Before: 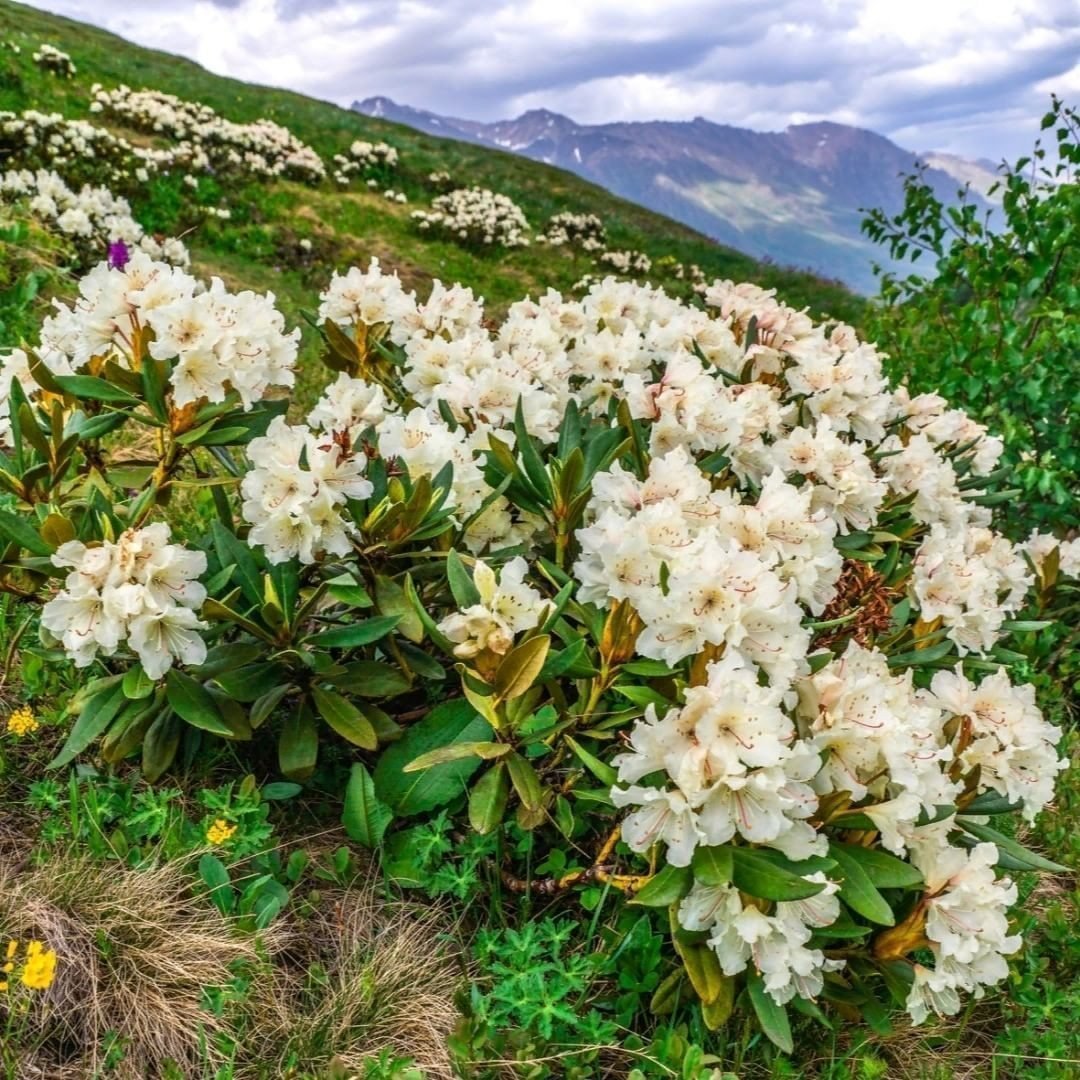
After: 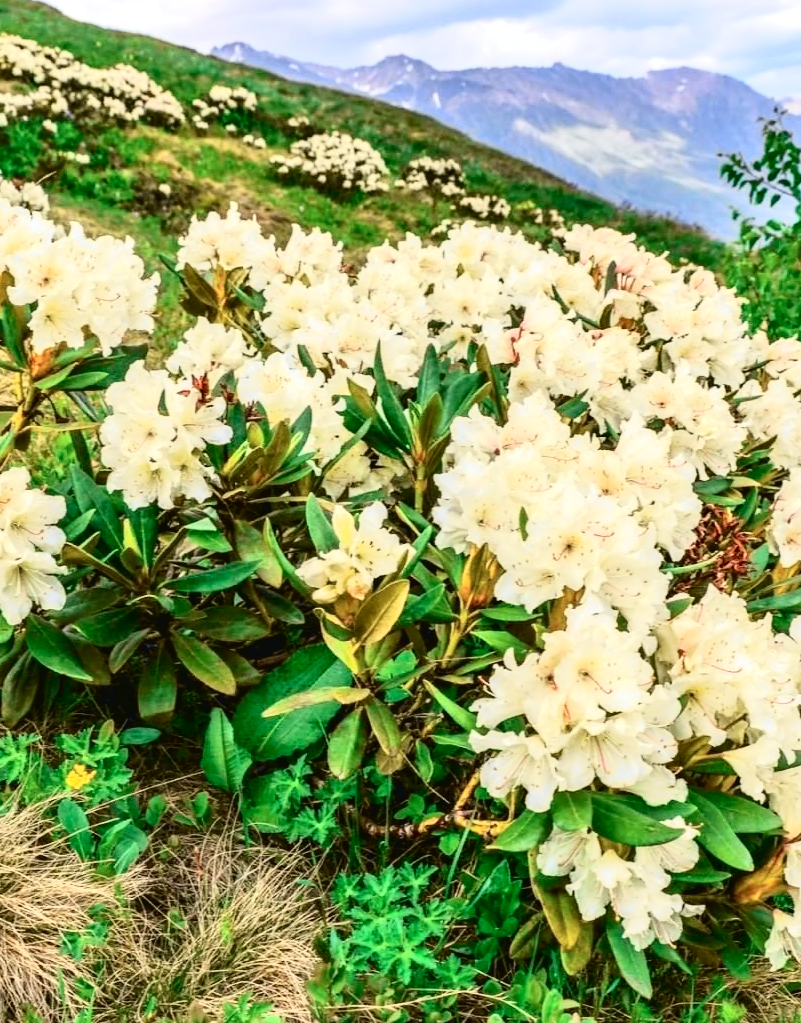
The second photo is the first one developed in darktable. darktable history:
tone curve: curves: ch0 [(0, 0.026) (0.058, 0.036) (0.246, 0.214) (0.437, 0.498) (0.55, 0.644) (0.657, 0.767) (0.822, 0.9) (1, 0.961)]; ch1 [(0, 0) (0.346, 0.307) (0.408, 0.369) (0.453, 0.457) (0.476, 0.489) (0.502, 0.498) (0.521, 0.515) (0.537, 0.531) (0.612, 0.641) (0.676, 0.728) (1, 1)]; ch2 [(0, 0) (0.346, 0.34) (0.434, 0.46) (0.485, 0.494) (0.5, 0.494) (0.511, 0.508) (0.537, 0.564) (0.579, 0.599) (0.663, 0.67) (1, 1)], color space Lab, independent channels, preserve colors none
crop and rotate: left 13.14%, top 5.257%, right 12.621%
exposure: black level correction 0.001, exposure 0.5 EV, compensate exposure bias true, compensate highlight preservation false
